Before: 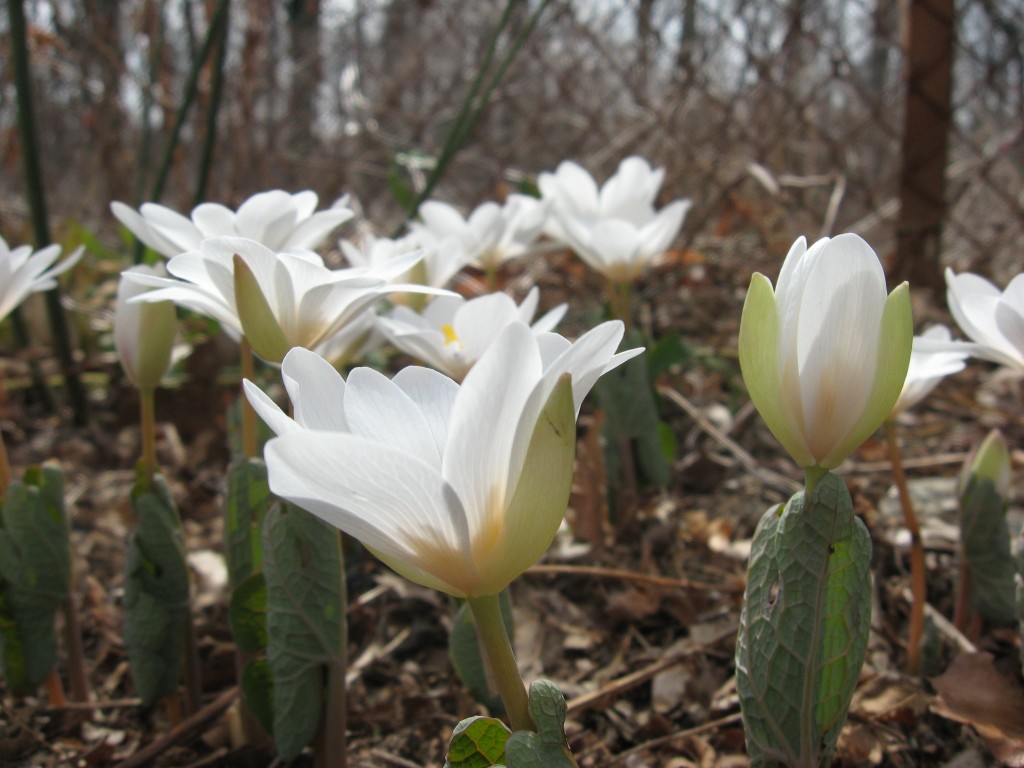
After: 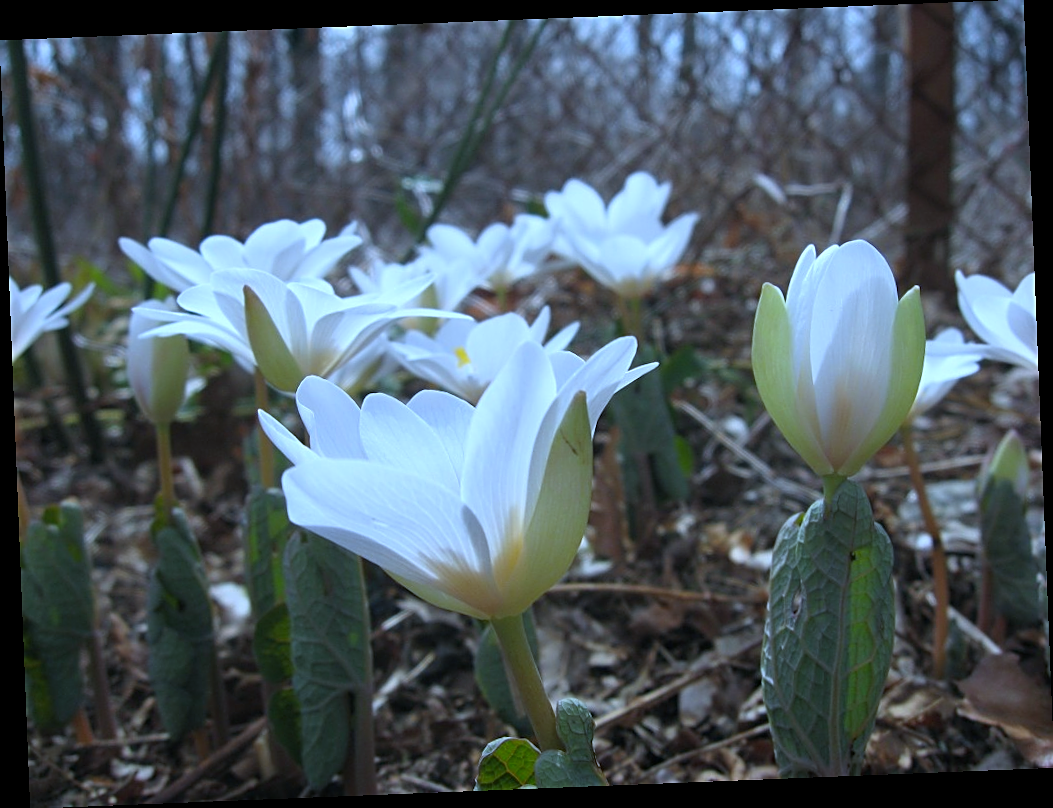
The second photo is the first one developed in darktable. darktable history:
rotate and perspective: rotation -2.29°, automatic cropping off
color calibration: output R [1.003, 0.027, -0.041, 0], output G [-0.018, 1.043, -0.038, 0], output B [0.071, -0.086, 1.017, 0], illuminant as shot in camera, x 0.359, y 0.362, temperature 4570.54 K
white balance: red 0.871, blue 1.249
sharpen: on, module defaults
